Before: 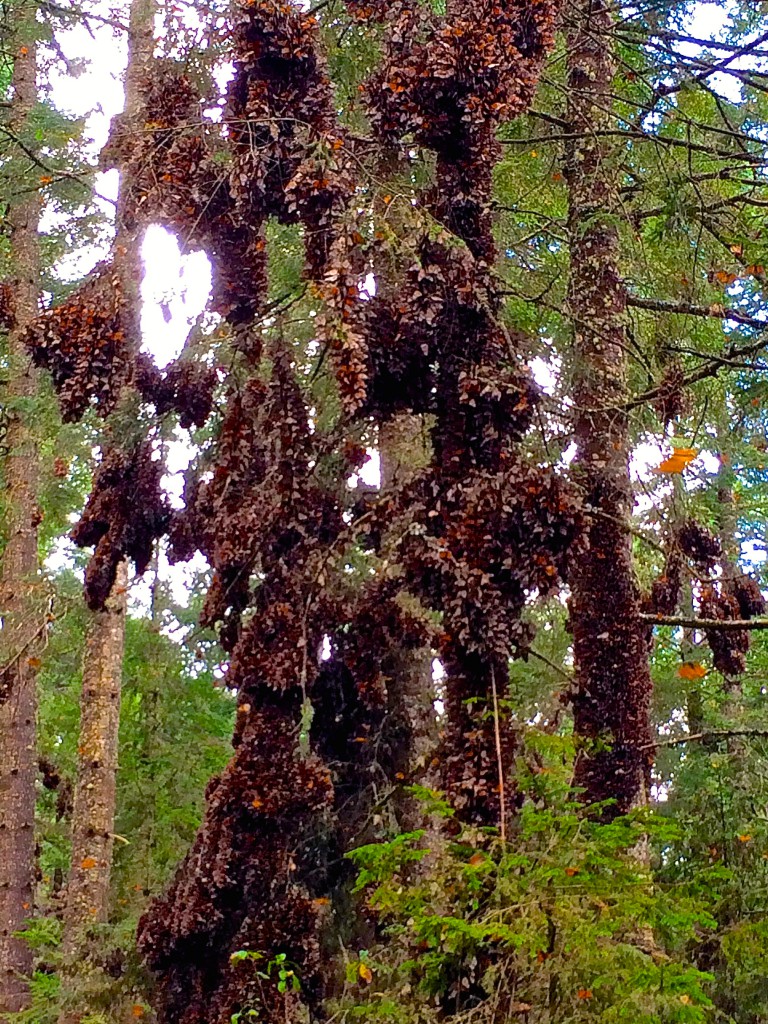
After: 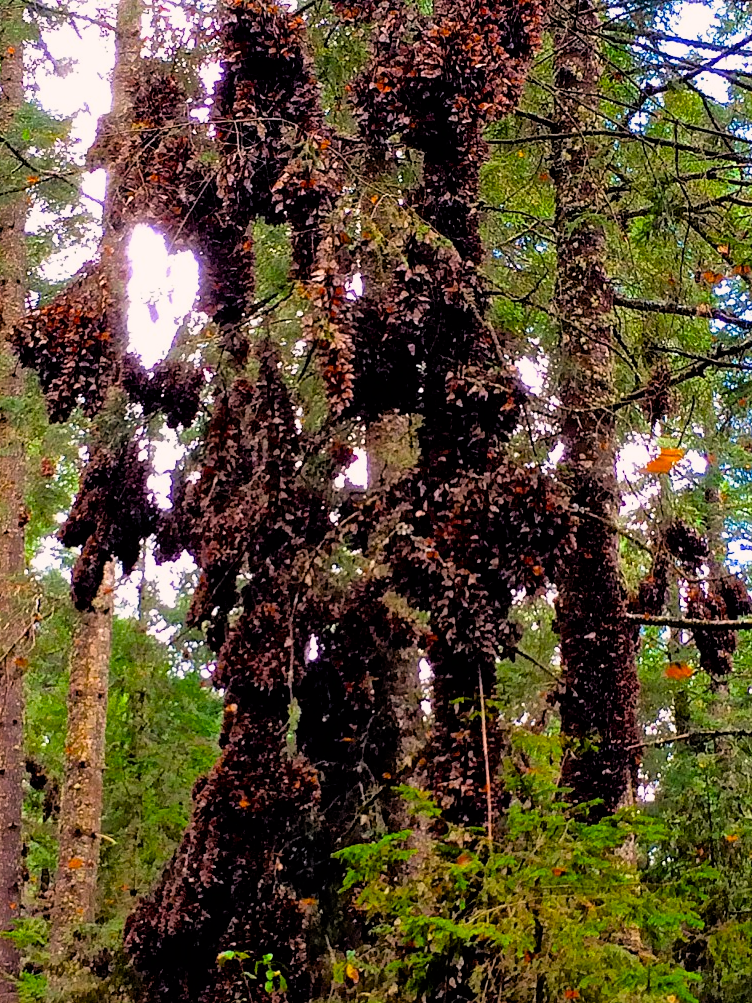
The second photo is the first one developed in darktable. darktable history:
filmic rgb: black relative exposure -4.93 EV, white relative exposure 2.84 EV, hardness 3.72
crop: left 1.743%, right 0.268%, bottom 2.011%
color correction: highlights a* 3.22, highlights b* 1.93, saturation 1.19
